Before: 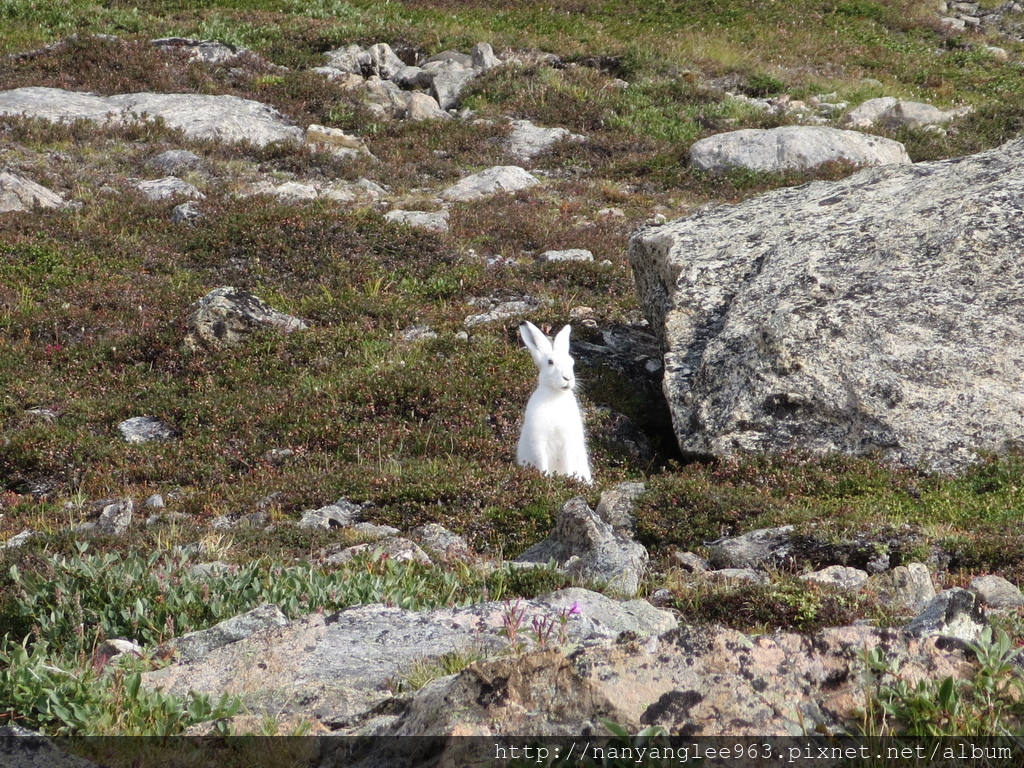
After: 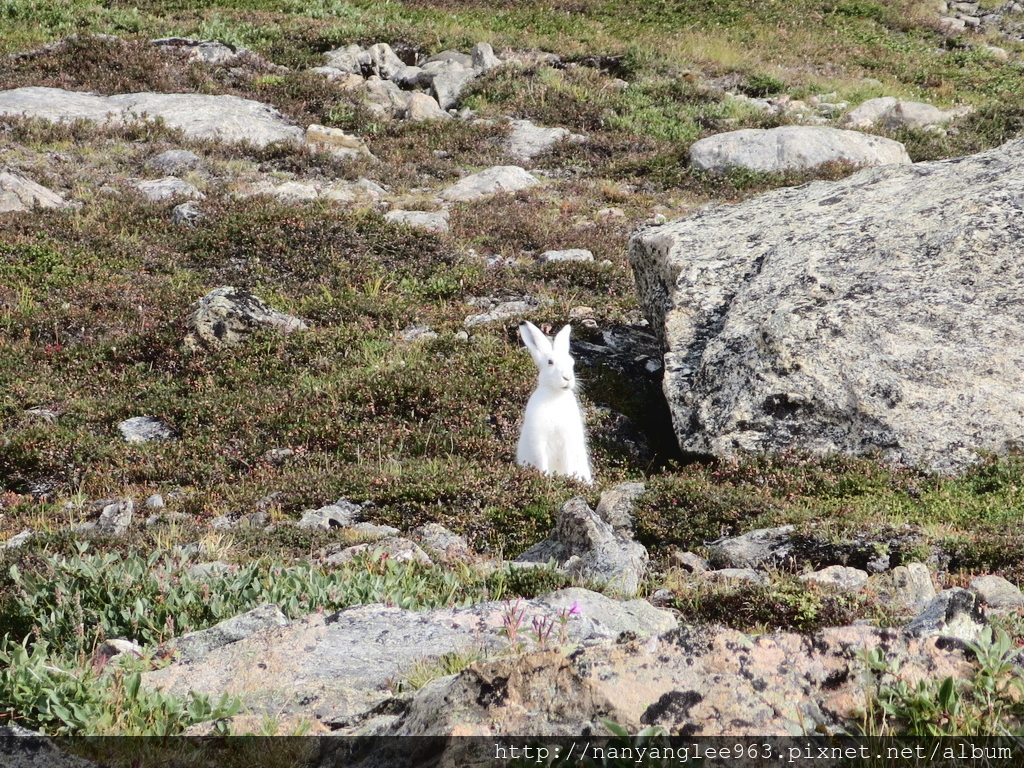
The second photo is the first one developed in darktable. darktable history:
tone curve: curves: ch0 [(0, 0) (0.003, 0.036) (0.011, 0.039) (0.025, 0.039) (0.044, 0.043) (0.069, 0.05) (0.1, 0.072) (0.136, 0.102) (0.177, 0.144) (0.224, 0.204) (0.277, 0.288) (0.335, 0.384) (0.399, 0.477) (0.468, 0.575) (0.543, 0.652) (0.623, 0.724) (0.709, 0.785) (0.801, 0.851) (0.898, 0.915) (1, 1)], color space Lab, independent channels, preserve colors none
